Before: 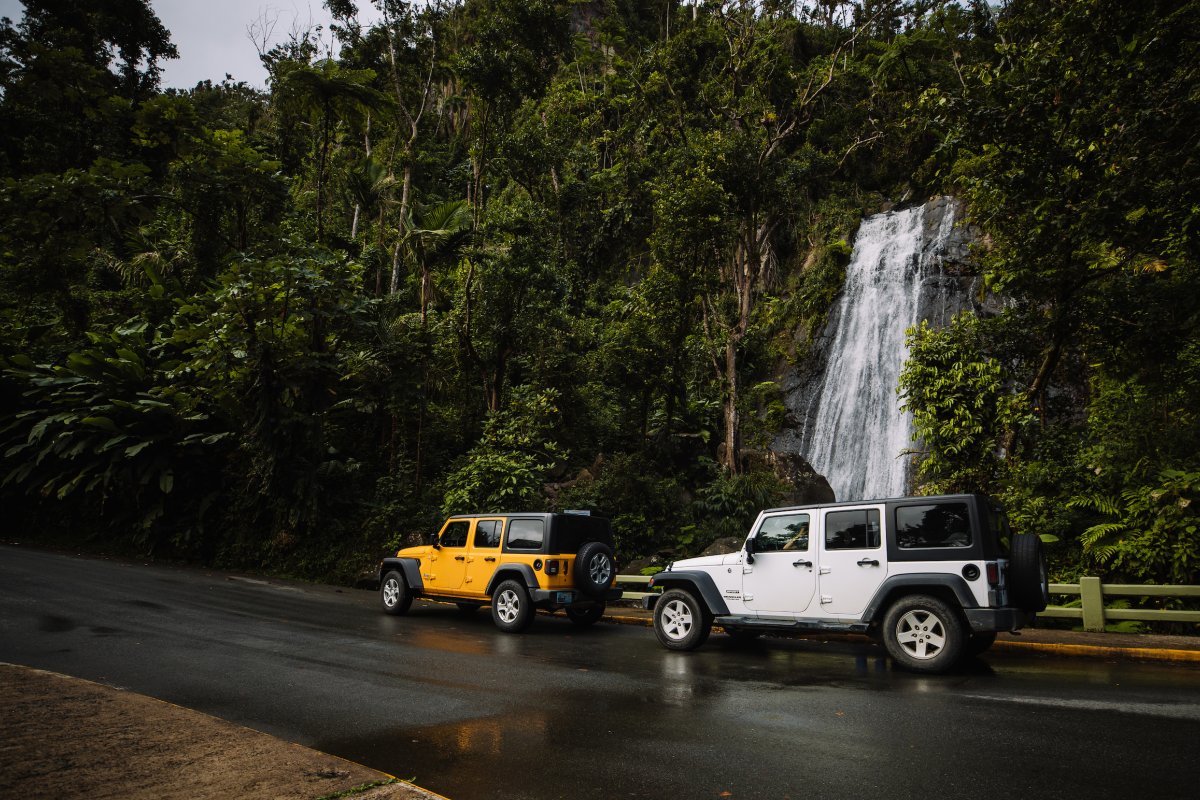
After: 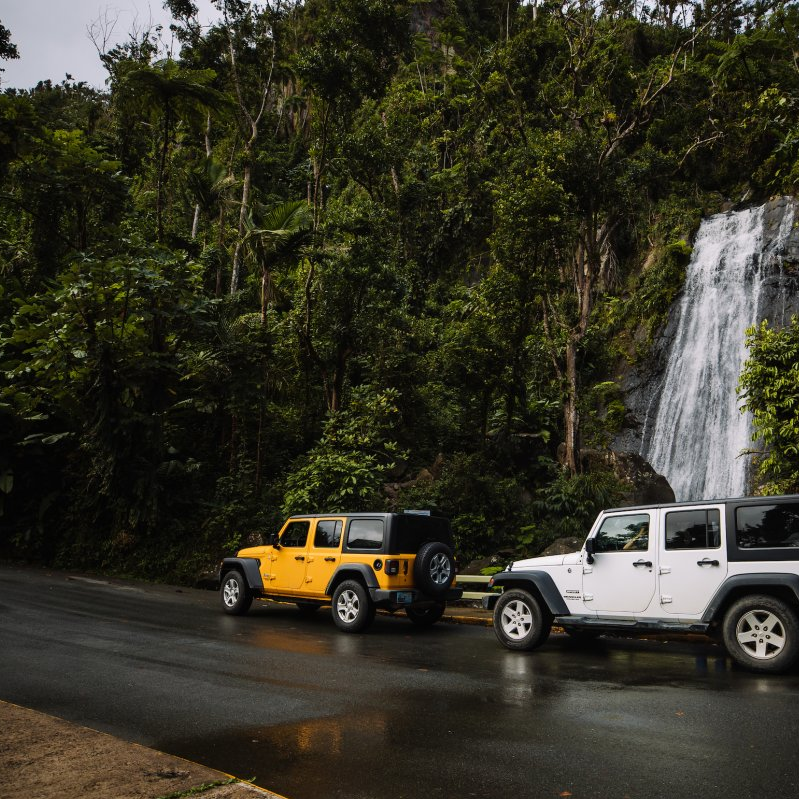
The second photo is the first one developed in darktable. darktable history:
crop and rotate: left 13.365%, right 20.038%
